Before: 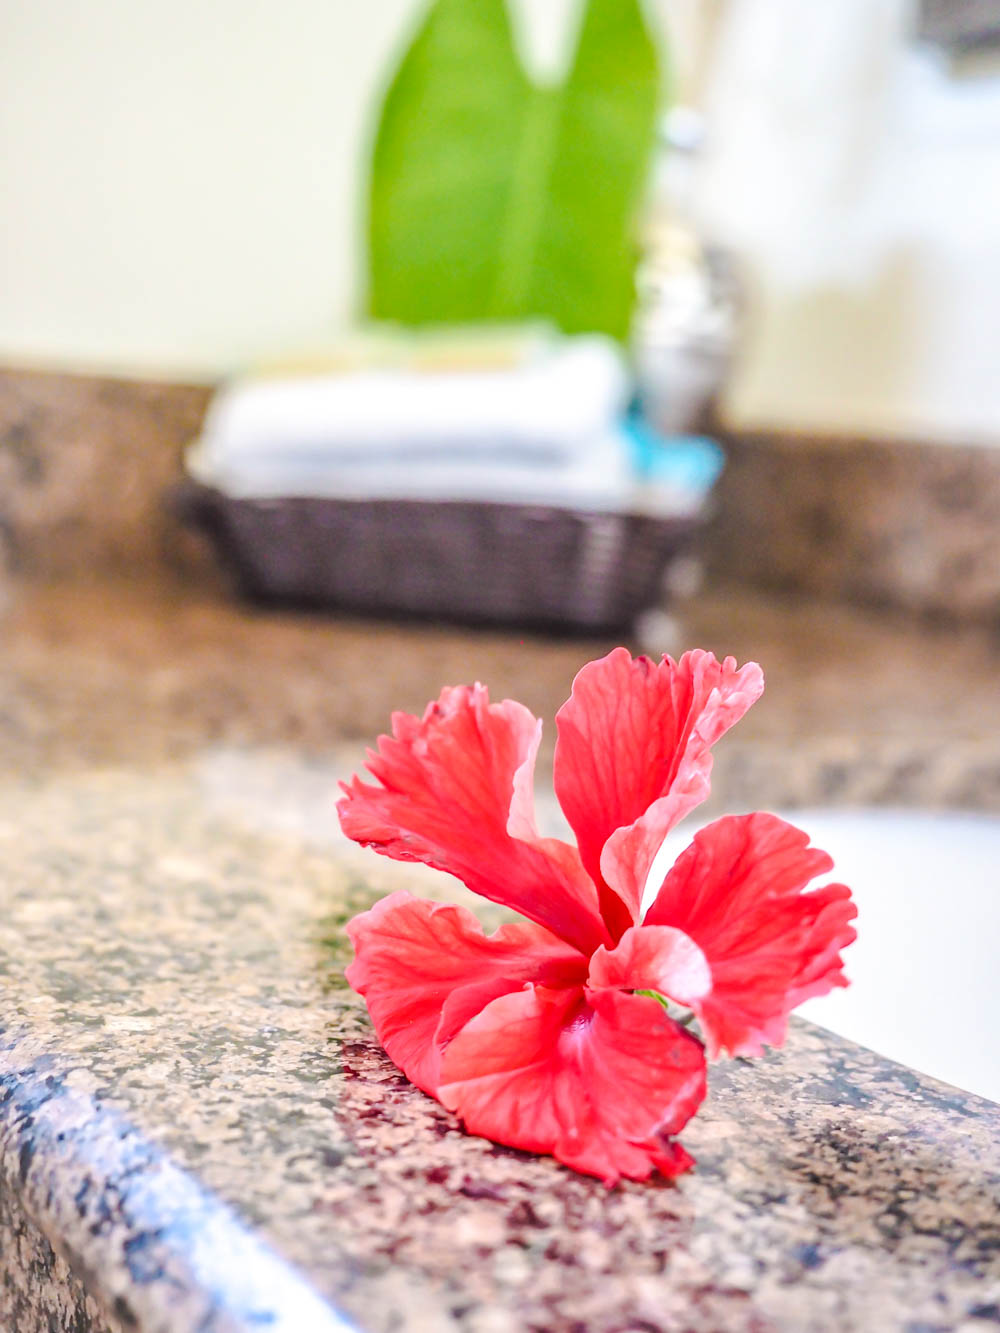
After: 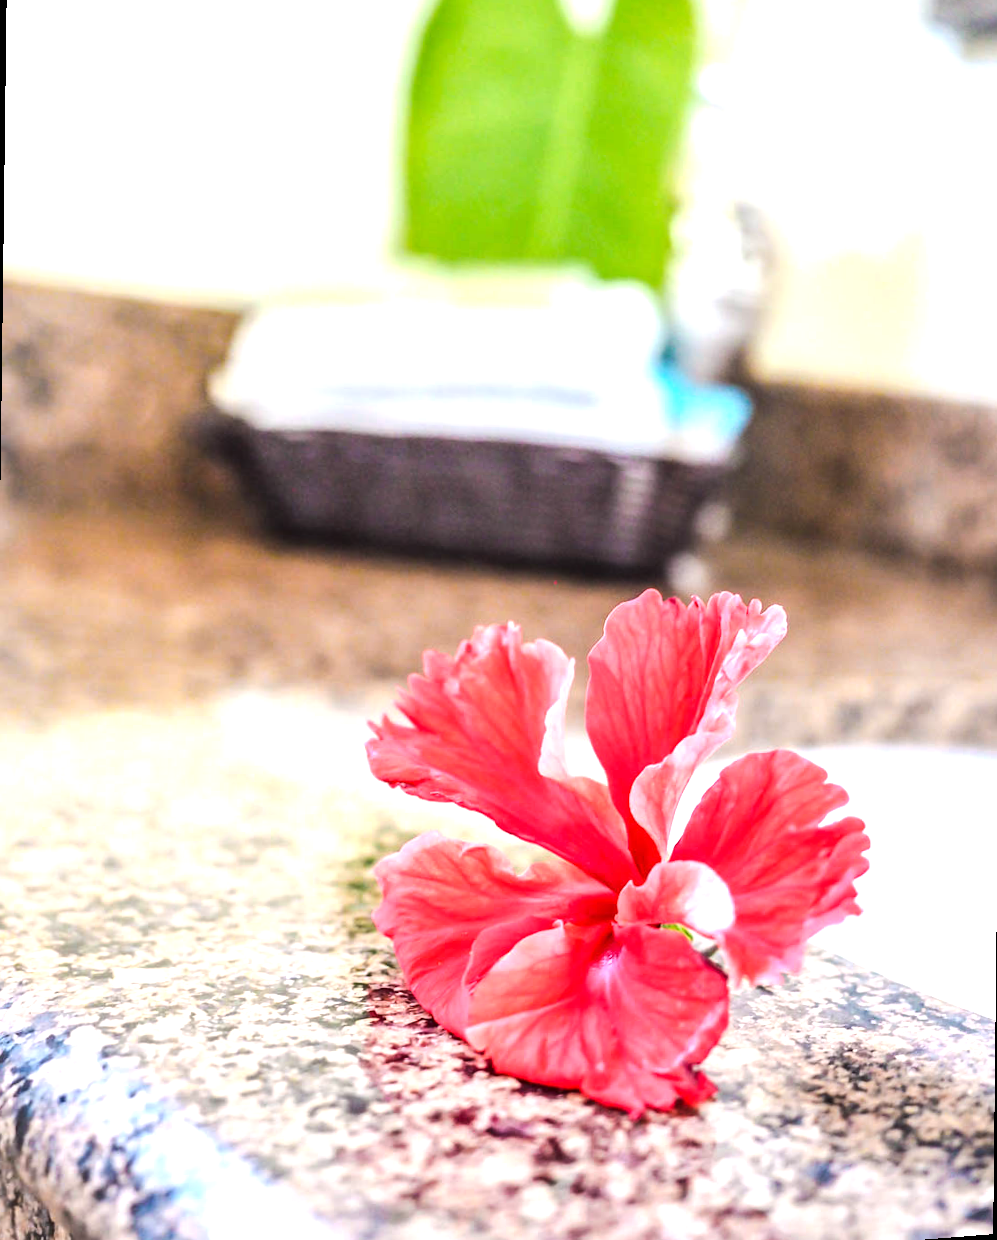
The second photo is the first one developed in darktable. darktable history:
rotate and perspective: rotation 0.679°, lens shift (horizontal) 0.136, crop left 0.009, crop right 0.991, crop top 0.078, crop bottom 0.95
tone equalizer: -8 EV -0.75 EV, -7 EV -0.7 EV, -6 EV -0.6 EV, -5 EV -0.4 EV, -3 EV 0.4 EV, -2 EV 0.6 EV, -1 EV 0.7 EV, +0 EV 0.75 EV, edges refinement/feathering 500, mask exposure compensation -1.57 EV, preserve details no
